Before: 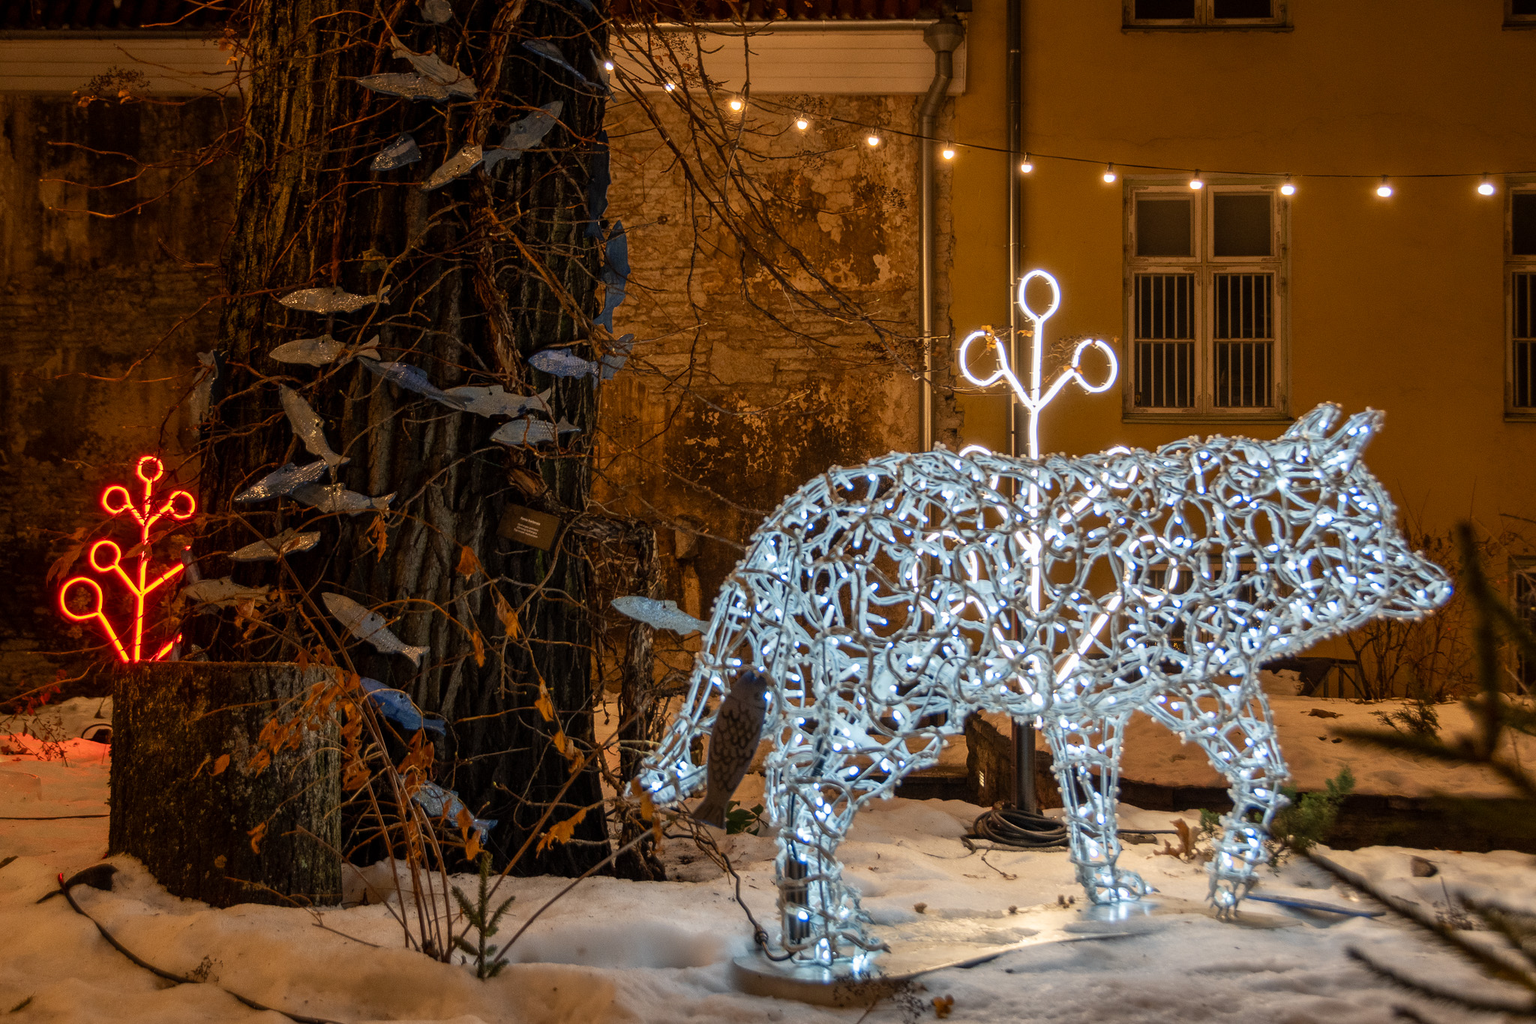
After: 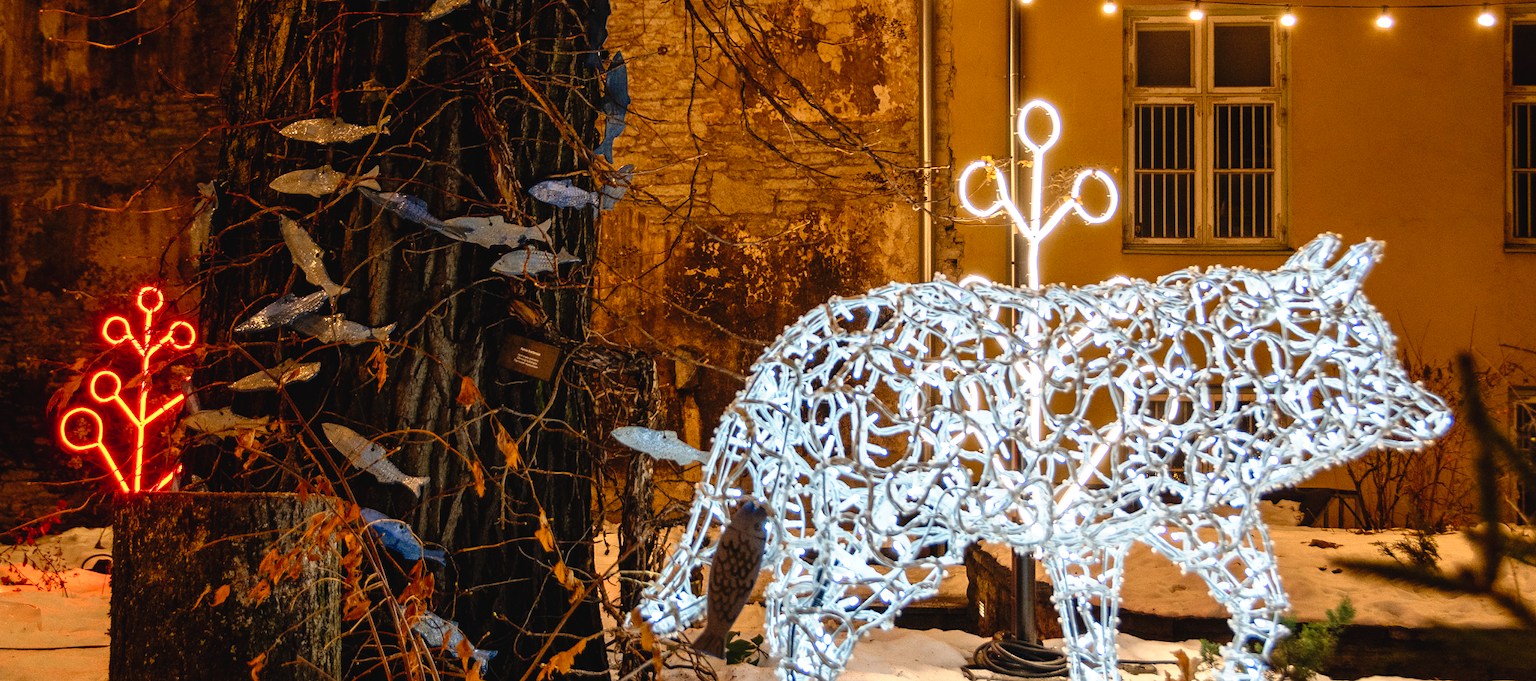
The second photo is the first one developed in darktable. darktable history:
crop: top 16.563%, bottom 16.786%
tone curve: curves: ch0 [(0.003, 0.029) (0.037, 0.036) (0.149, 0.117) (0.297, 0.318) (0.422, 0.474) (0.531, 0.6) (0.743, 0.809) (0.889, 0.941) (1, 0.98)]; ch1 [(0, 0) (0.305, 0.325) (0.453, 0.437) (0.482, 0.479) (0.501, 0.5) (0.506, 0.503) (0.564, 0.578) (0.587, 0.625) (0.666, 0.727) (1, 1)]; ch2 [(0, 0) (0.323, 0.277) (0.408, 0.399) (0.45, 0.48) (0.499, 0.502) (0.512, 0.523) (0.57, 0.595) (0.653, 0.671) (0.768, 0.744) (1, 1)], preserve colors none
exposure: exposure 0.602 EV, compensate highlight preservation false
